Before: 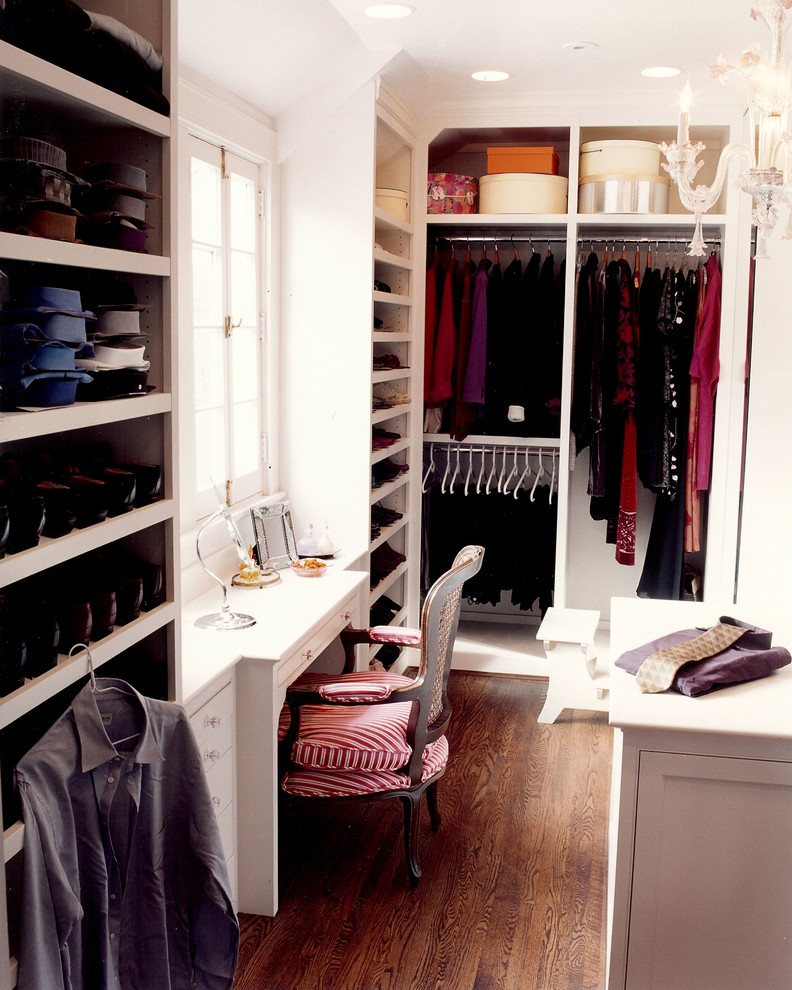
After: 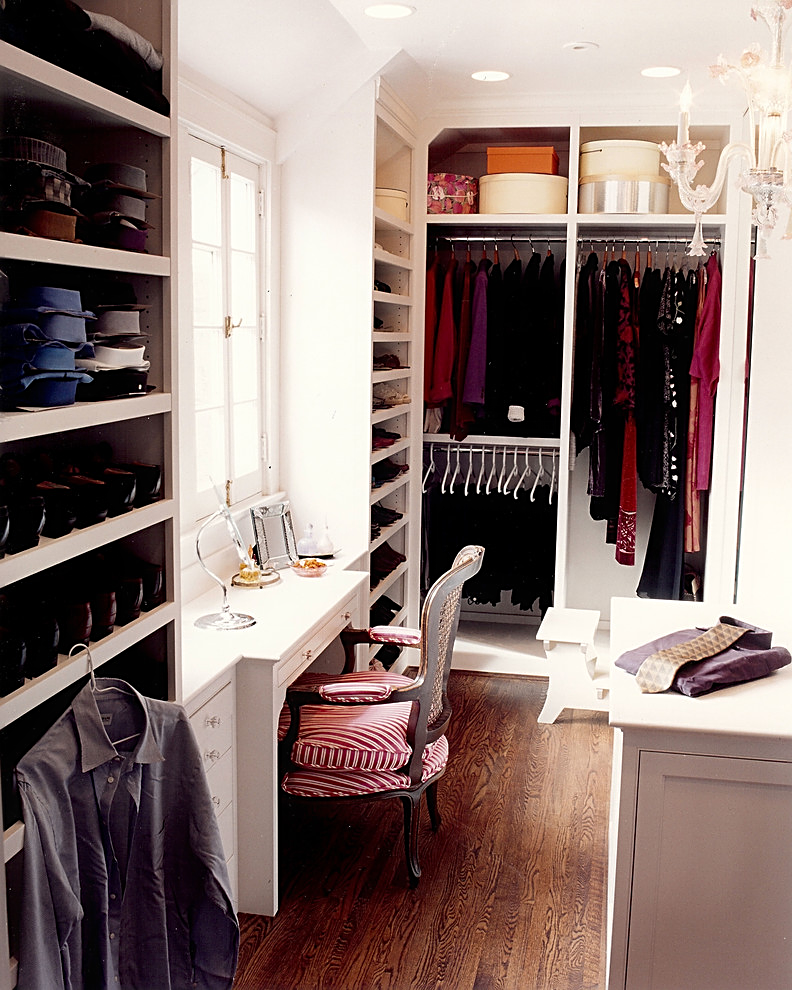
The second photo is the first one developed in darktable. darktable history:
sharpen: on, module defaults
contrast equalizer: octaves 7, y [[0.5, 0.5, 0.472, 0.5, 0.5, 0.5], [0.5 ×6], [0.5 ×6], [0 ×6], [0 ×6]]
